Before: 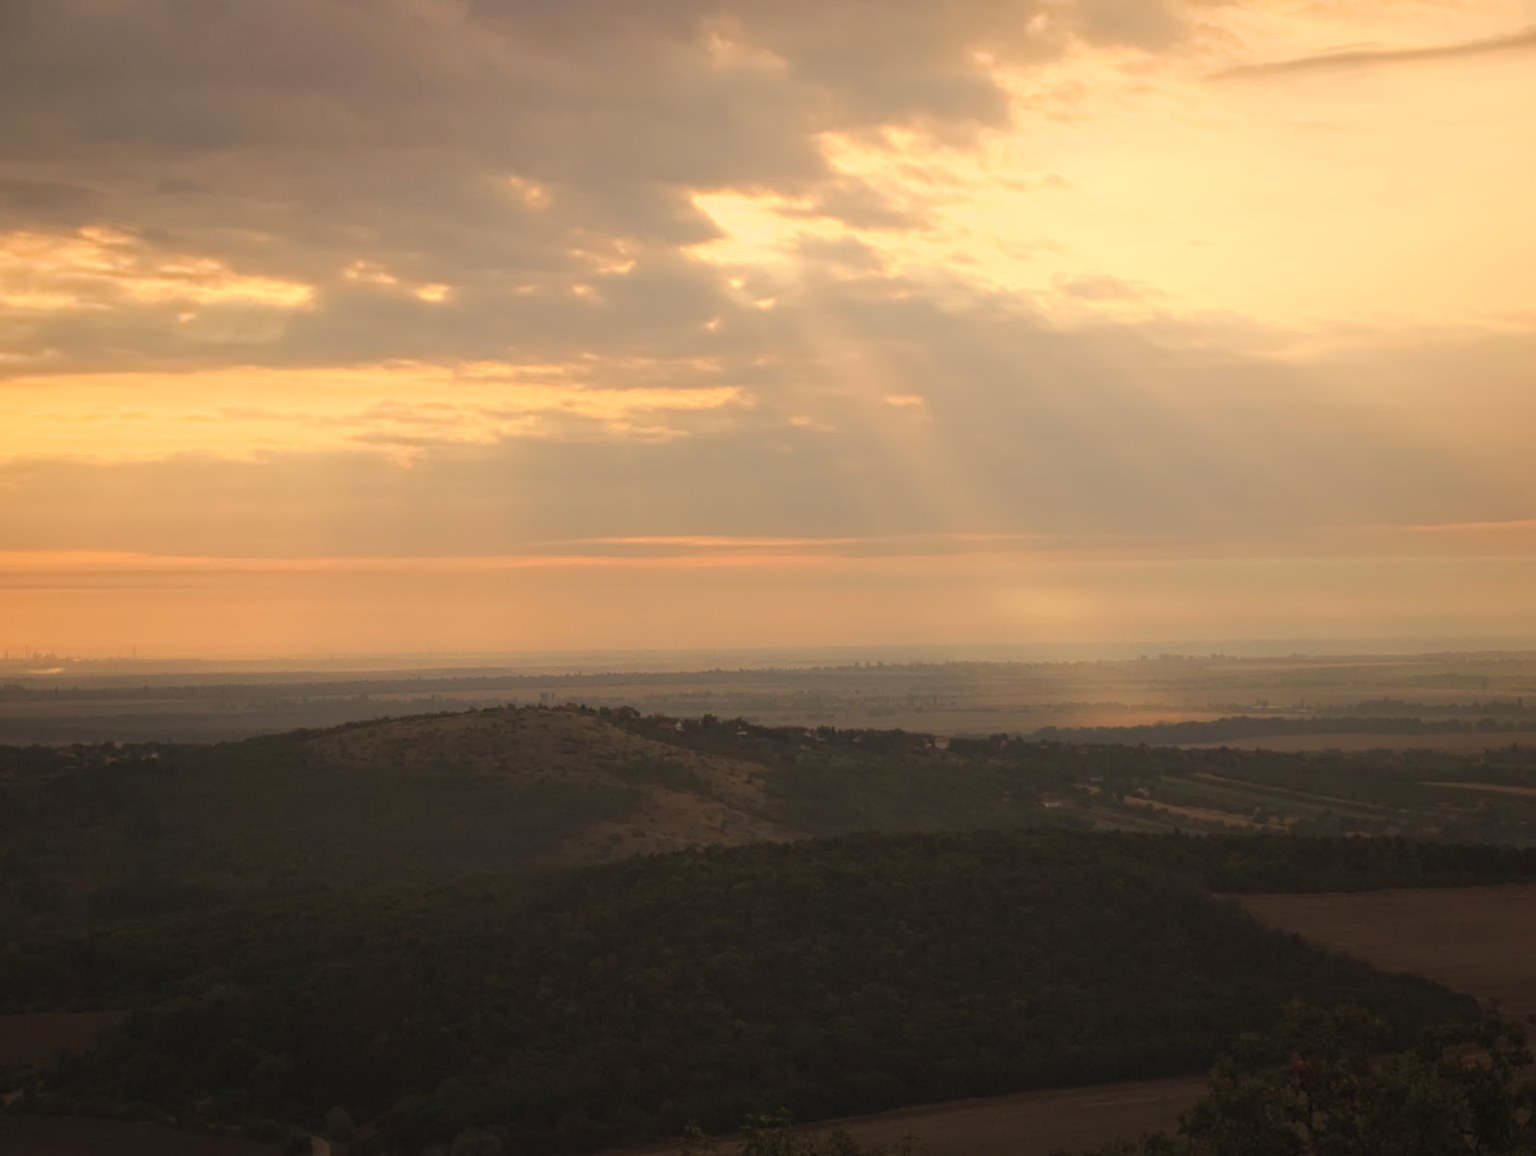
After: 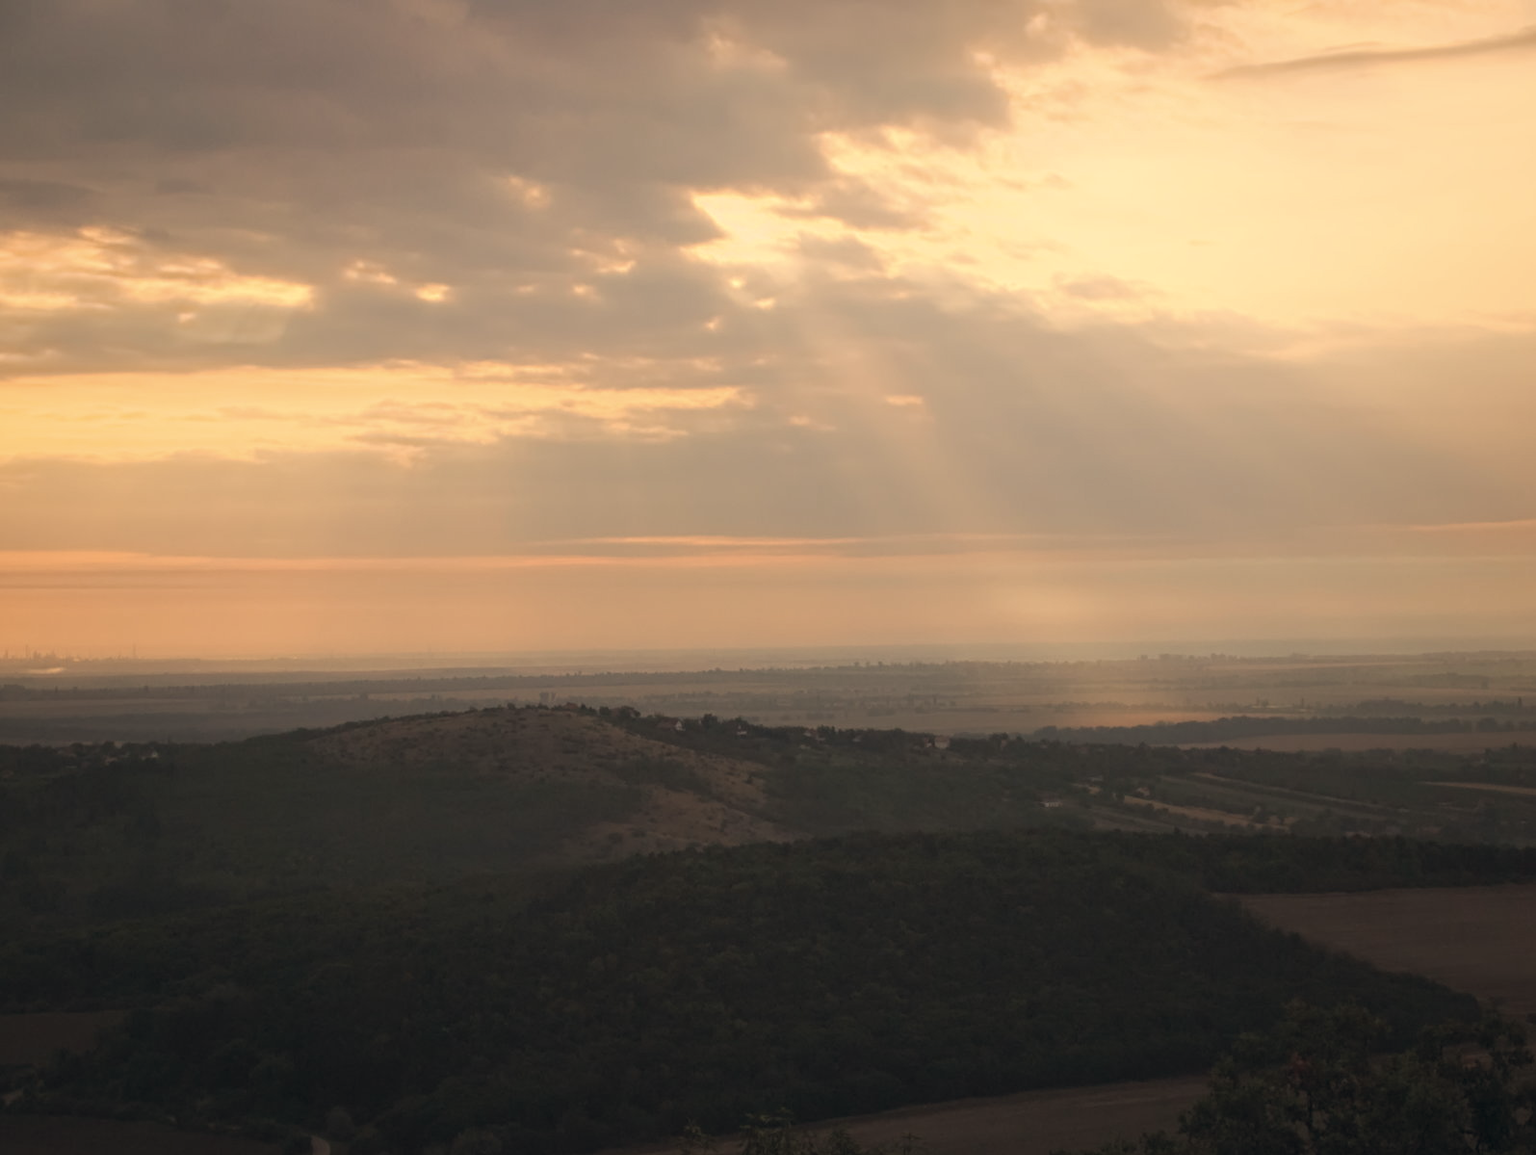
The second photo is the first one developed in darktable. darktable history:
color correction: highlights a* 2.9, highlights b* 5.02, shadows a* -2.15, shadows b* -4.82, saturation 0.784
exposure: compensate highlight preservation false
